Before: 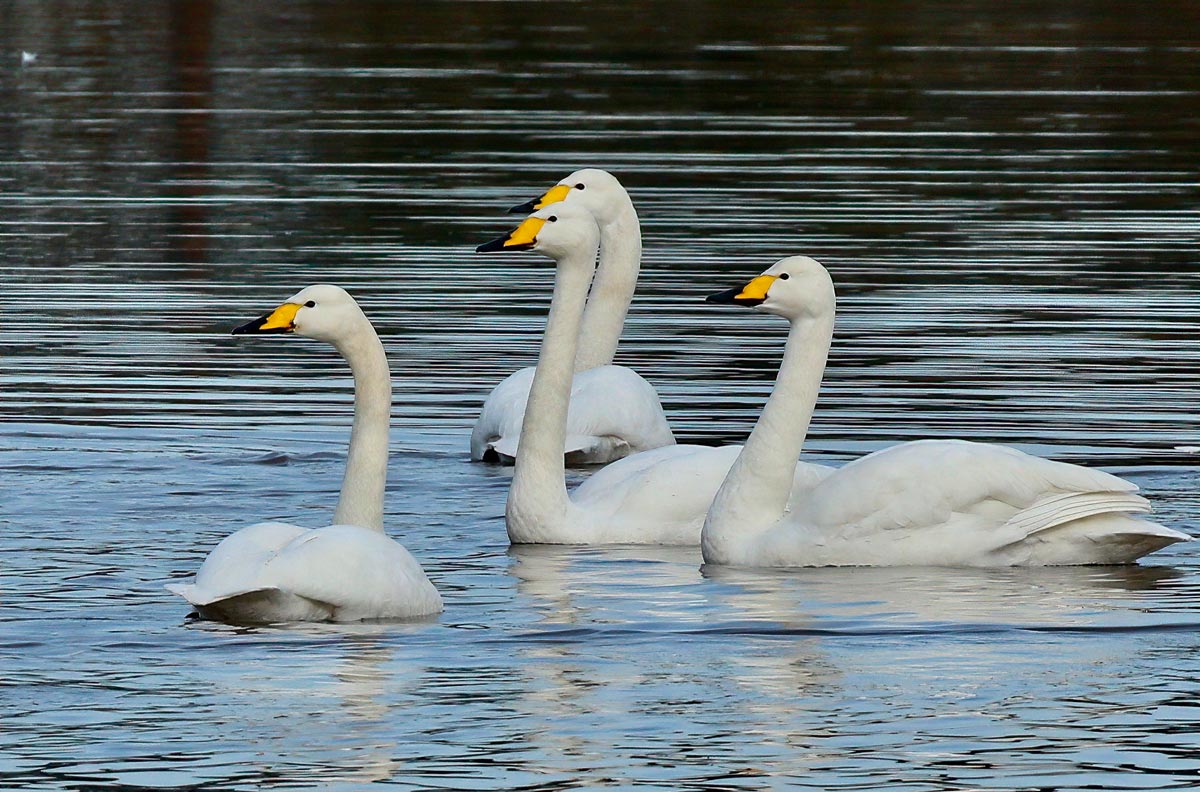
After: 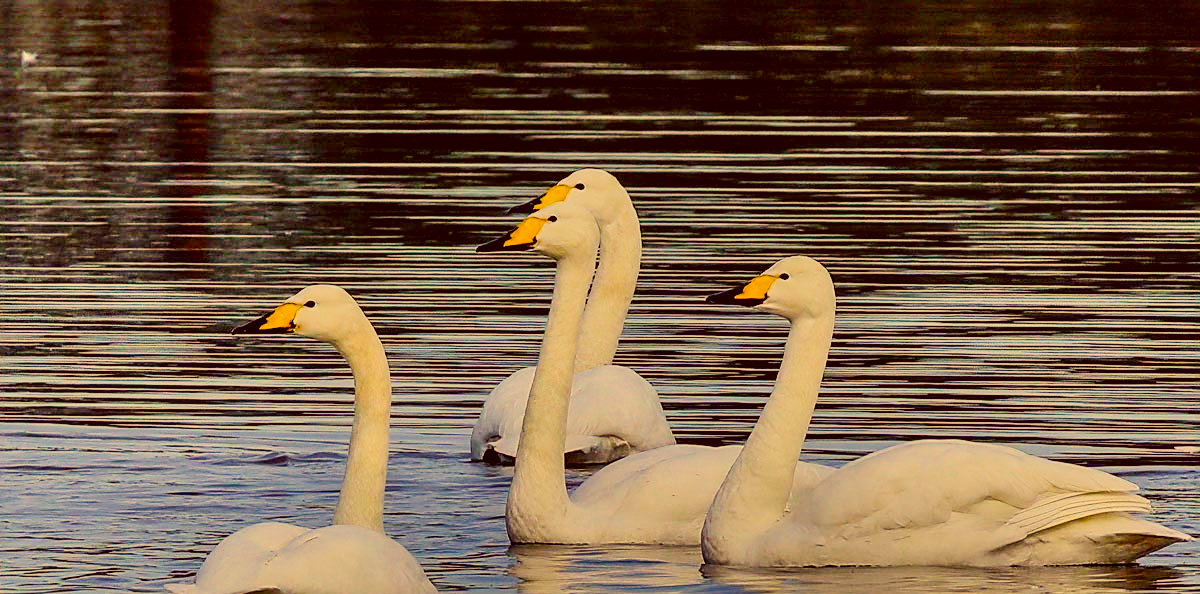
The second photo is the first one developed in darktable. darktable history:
local contrast: on, module defaults
shadows and highlights: shadows 20.96, highlights -81.89, soften with gaussian
sharpen: on, module defaults
crop: bottom 24.986%
exposure: exposure 0.6 EV, compensate exposure bias true, compensate highlight preservation false
filmic rgb: black relative exposure -9.26 EV, white relative exposure 6.76 EV, hardness 3.08, contrast 1.059
color balance rgb: shadows lift › hue 87.75°, linear chroma grading › global chroma 33.361%, perceptual saturation grading › global saturation 31.313%
color correction: highlights a* 9.81, highlights b* 38.57, shadows a* 14.85, shadows b* 3.55
